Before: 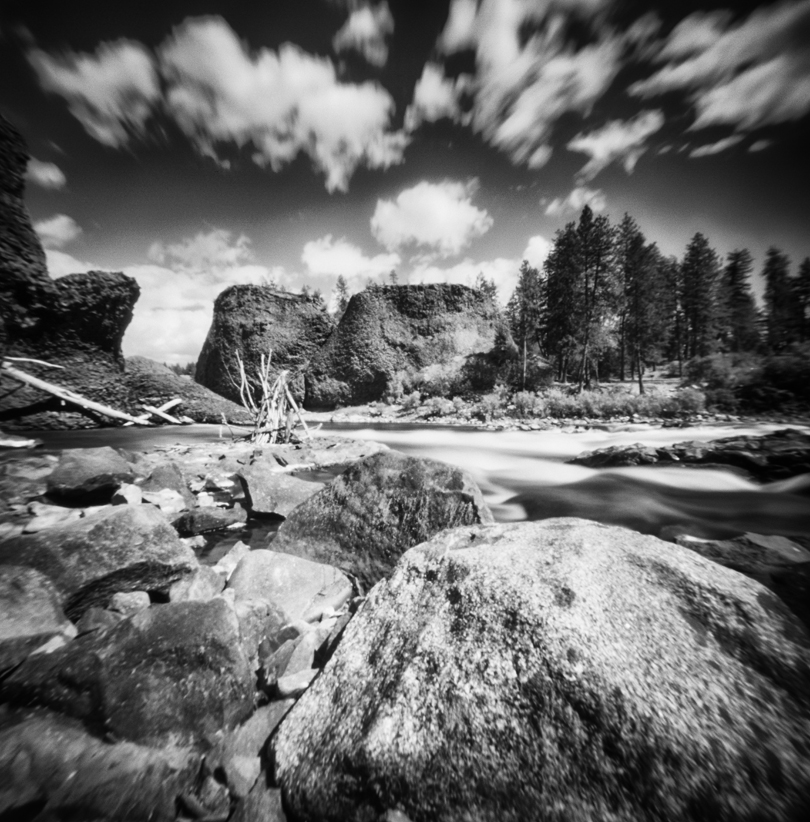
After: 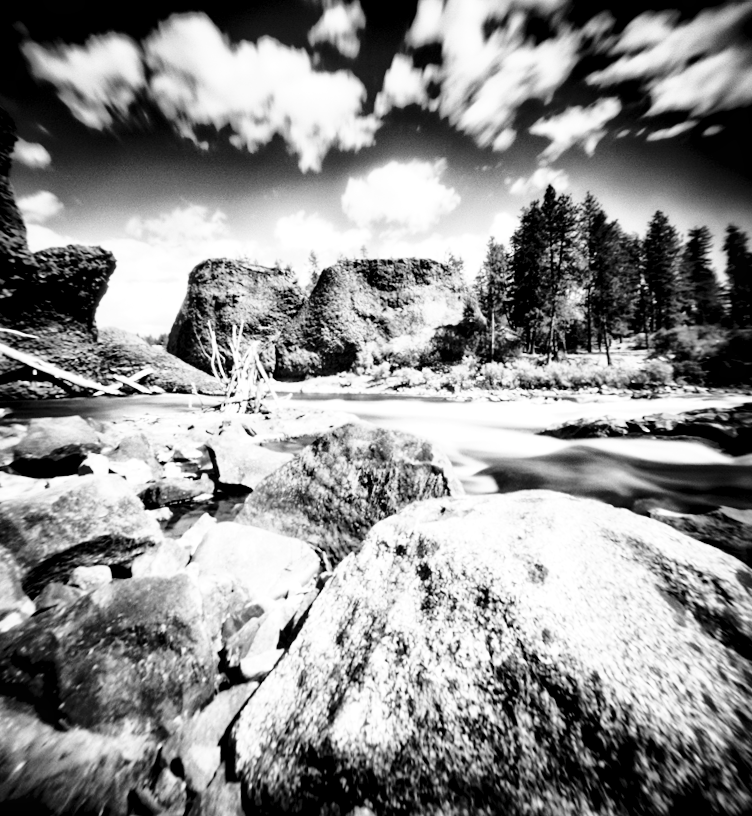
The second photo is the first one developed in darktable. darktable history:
base curve: curves: ch0 [(0, 0) (0.028, 0.03) (0.105, 0.232) (0.387, 0.748) (0.754, 0.968) (1, 1)], fusion 1, exposure shift 0.576, preserve colors none
rotate and perspective: rotation 0.215°, lens shift (vertical) -0.139, crop left 0.069, crop right 0.939, crop top 0.002, crop bottom 0.996
exposure: black level correction 0.01, exposure 0.014 EV, compensate highlight preservation false
crop: top 0.05%, bottom 0.098%
